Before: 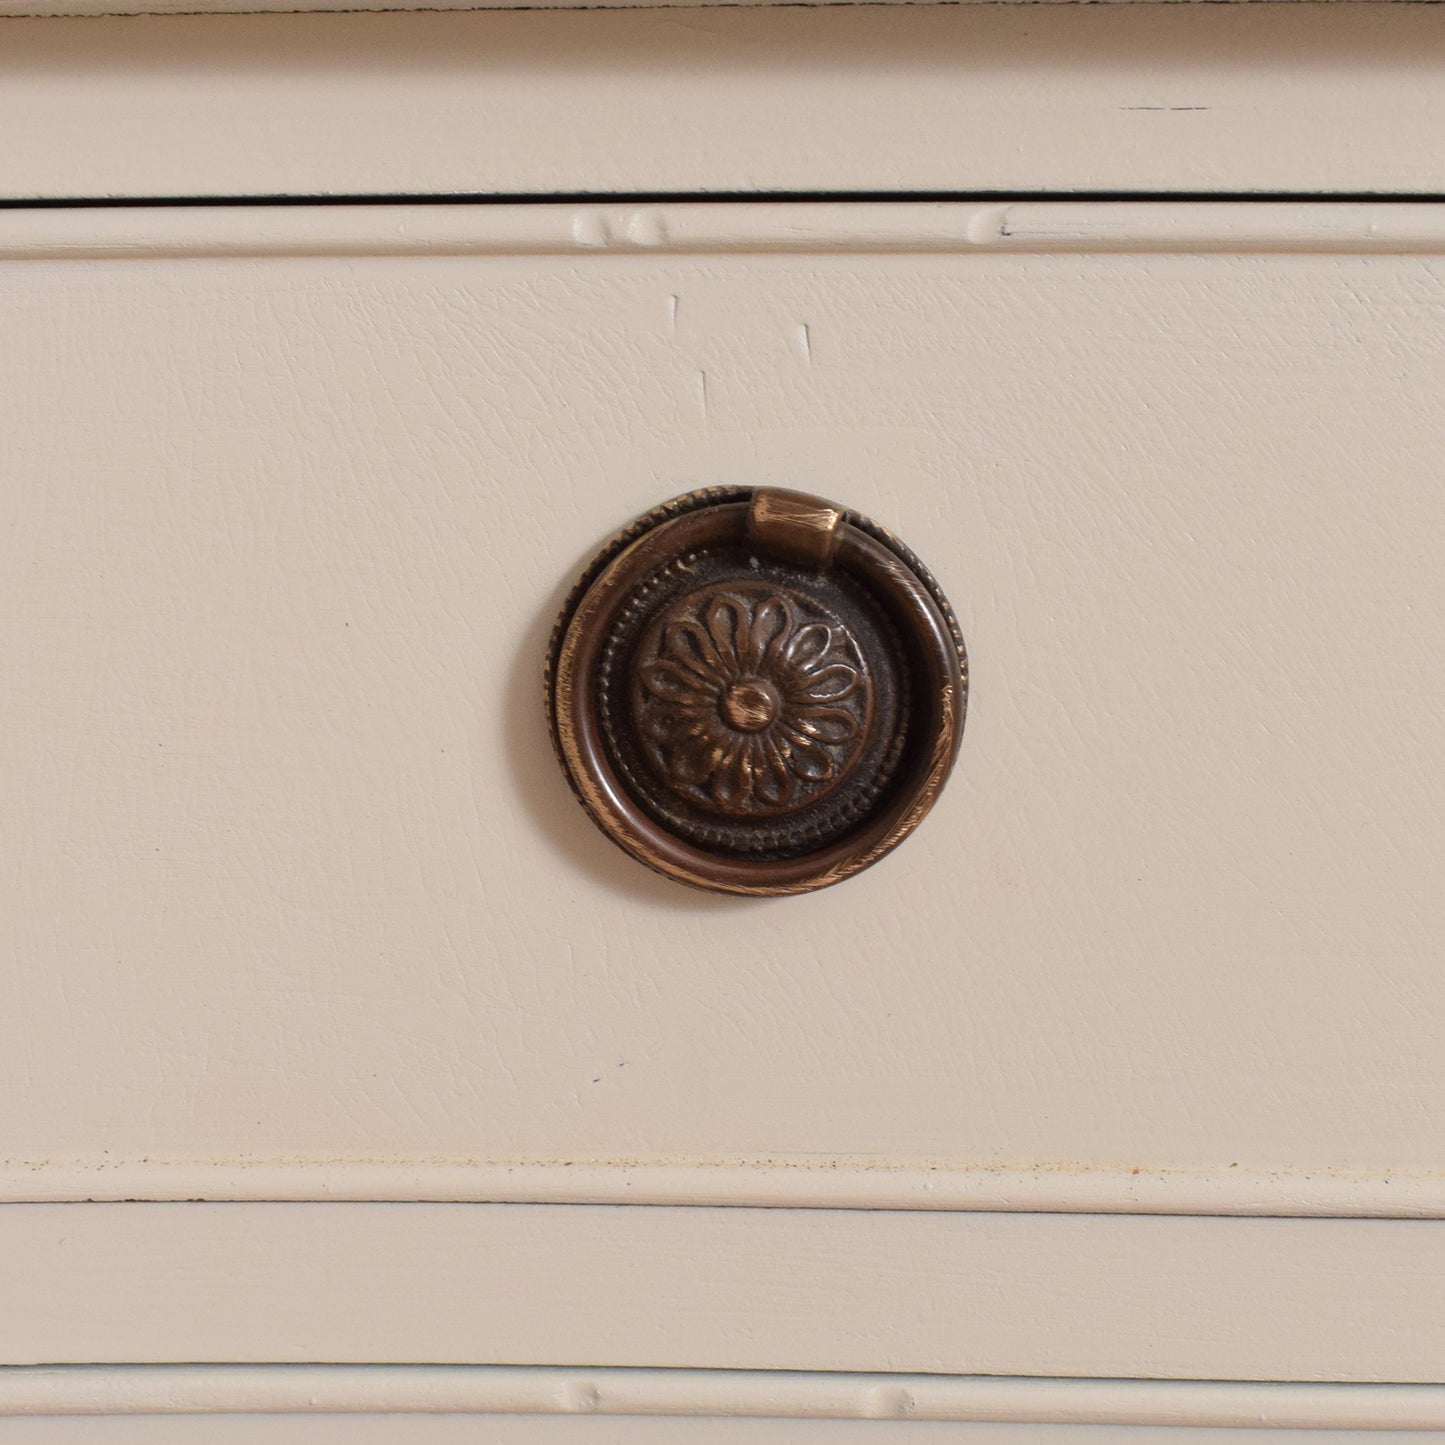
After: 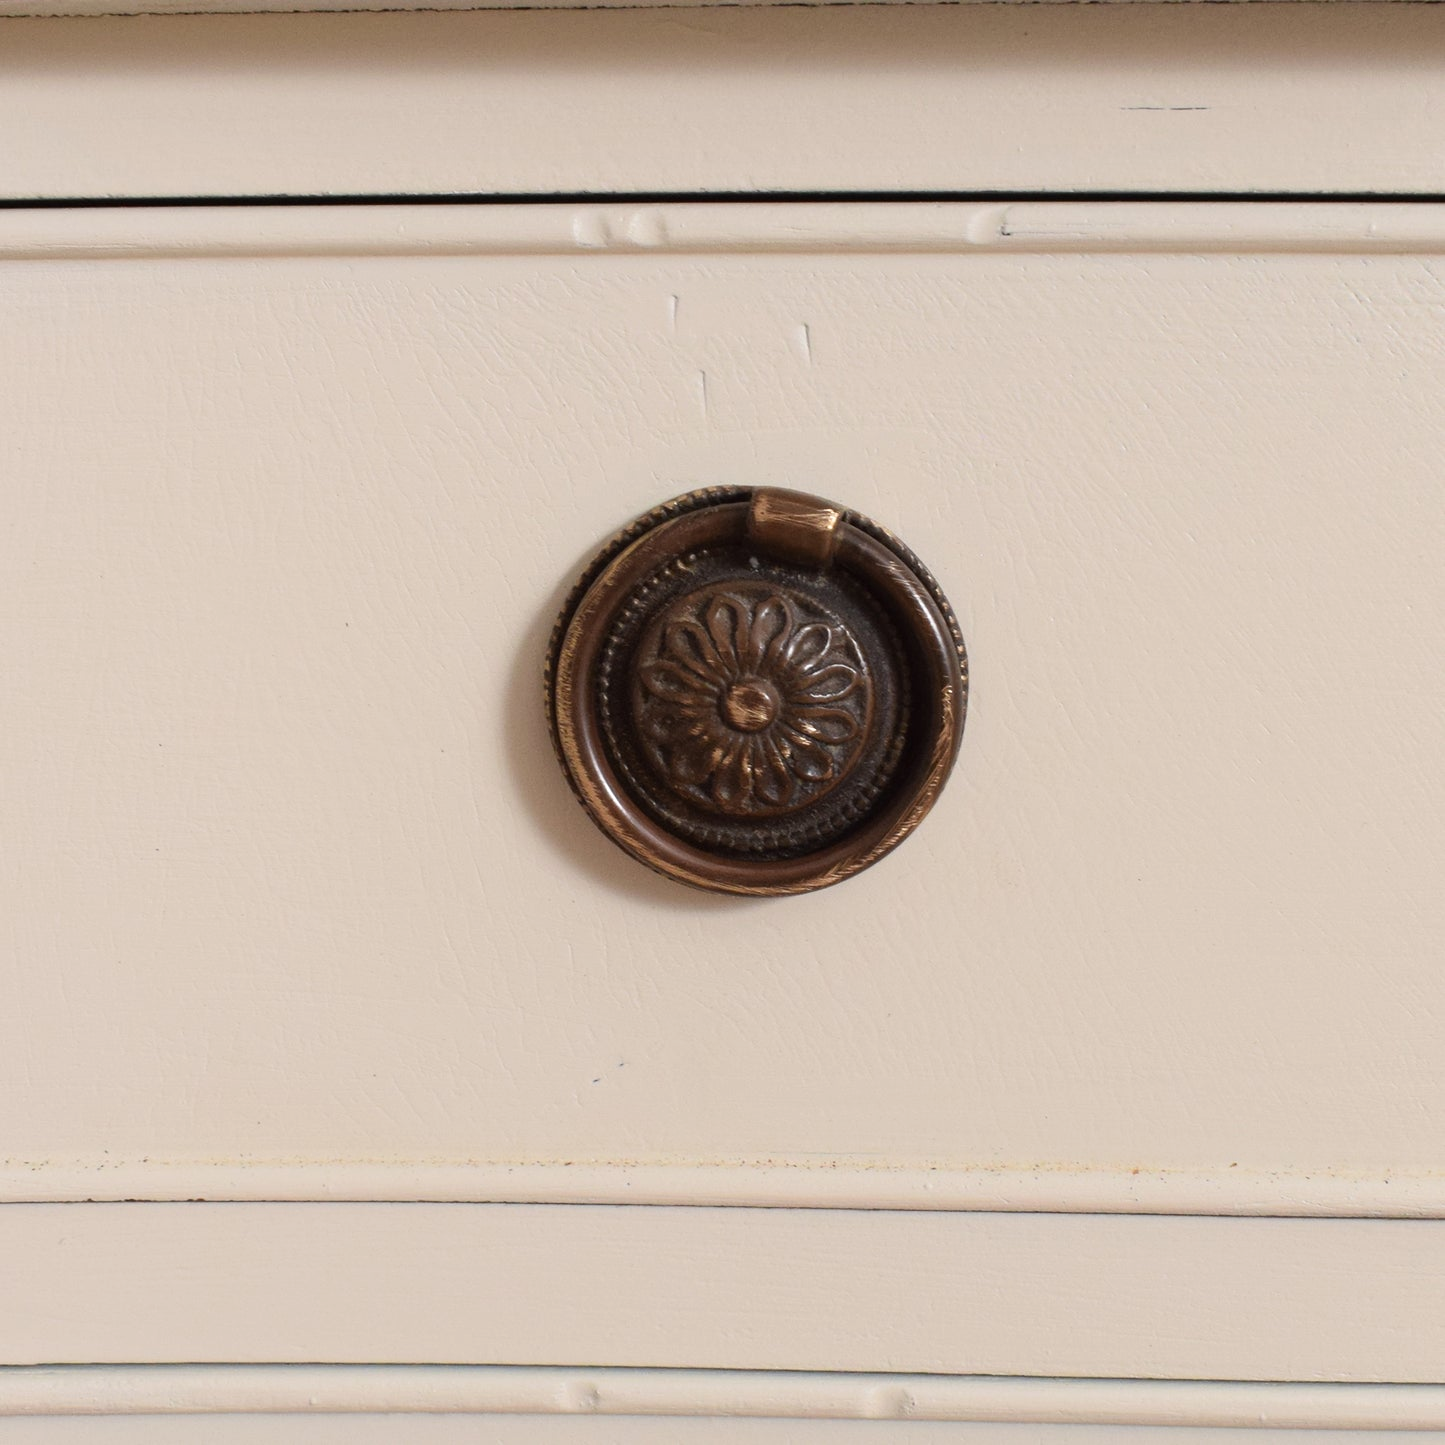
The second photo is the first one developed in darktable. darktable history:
shadows and highlights: shadows 1.64, highlights 41.43
